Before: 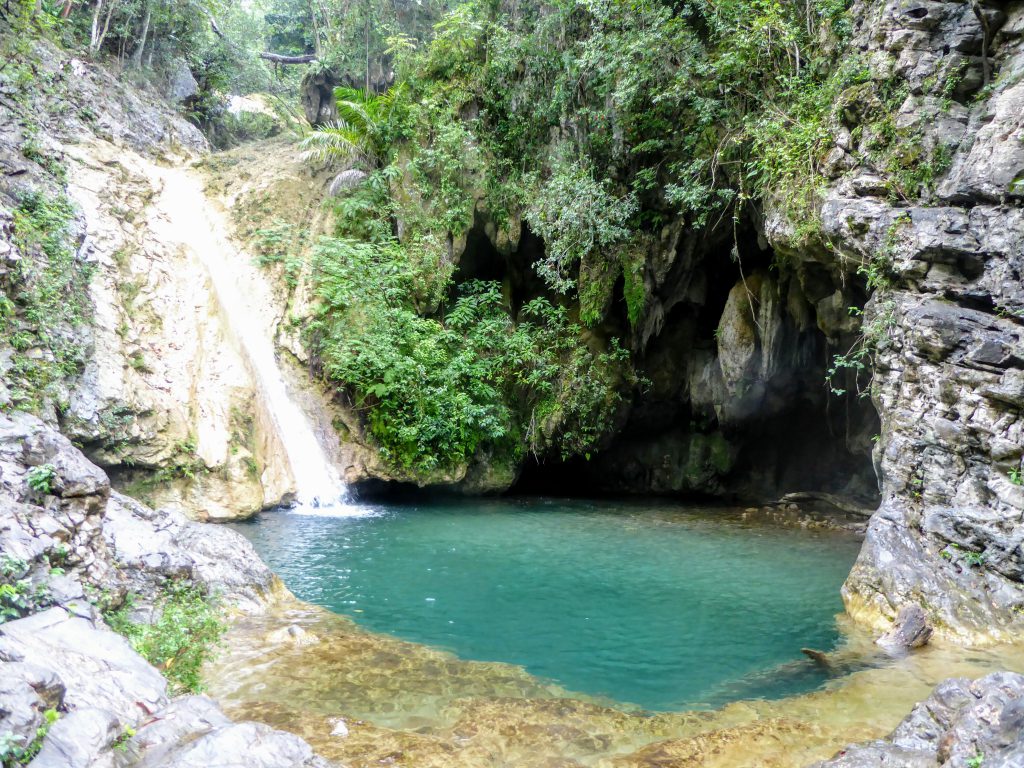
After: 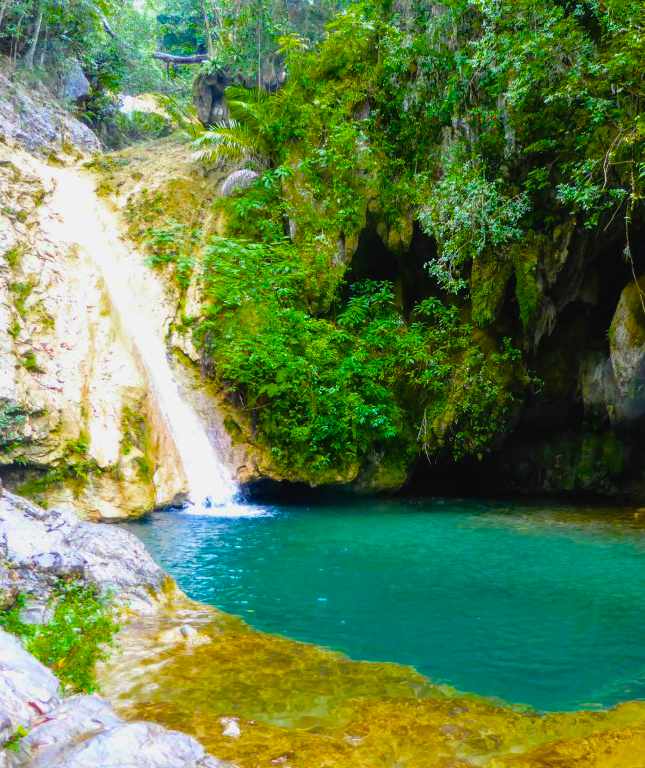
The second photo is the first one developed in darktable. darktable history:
color balance rgb: linear chroma grading › shadows 17.094%, linear chroma grading › highlights 60.868%, linear chroma grading › global chroma 49.613%, perceptual saturation grading › global saturation 19.317%, saturation formula JzAzBz (2021)
contrast brightness saturation: contrast -0.073, brightness -0.044, saturation -0.113
crop: left 10.575%, right 26.39%
